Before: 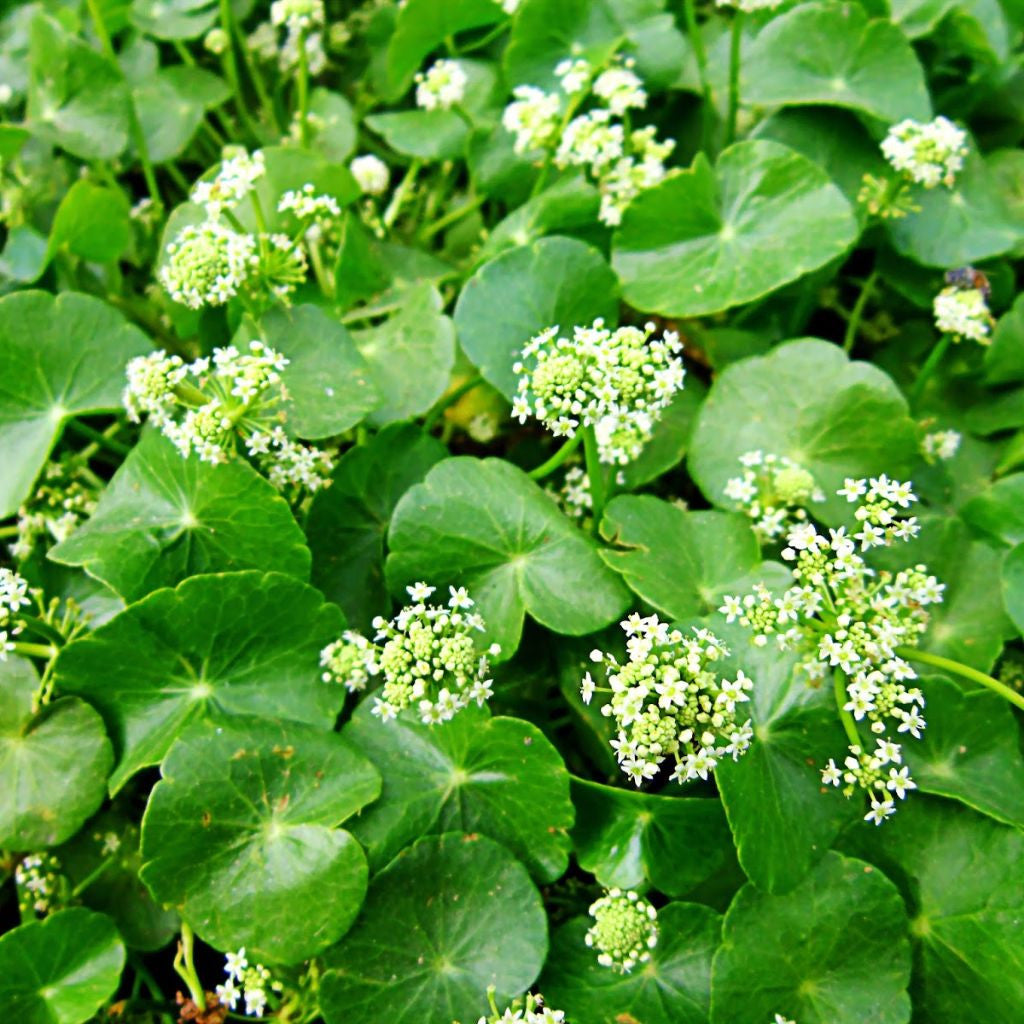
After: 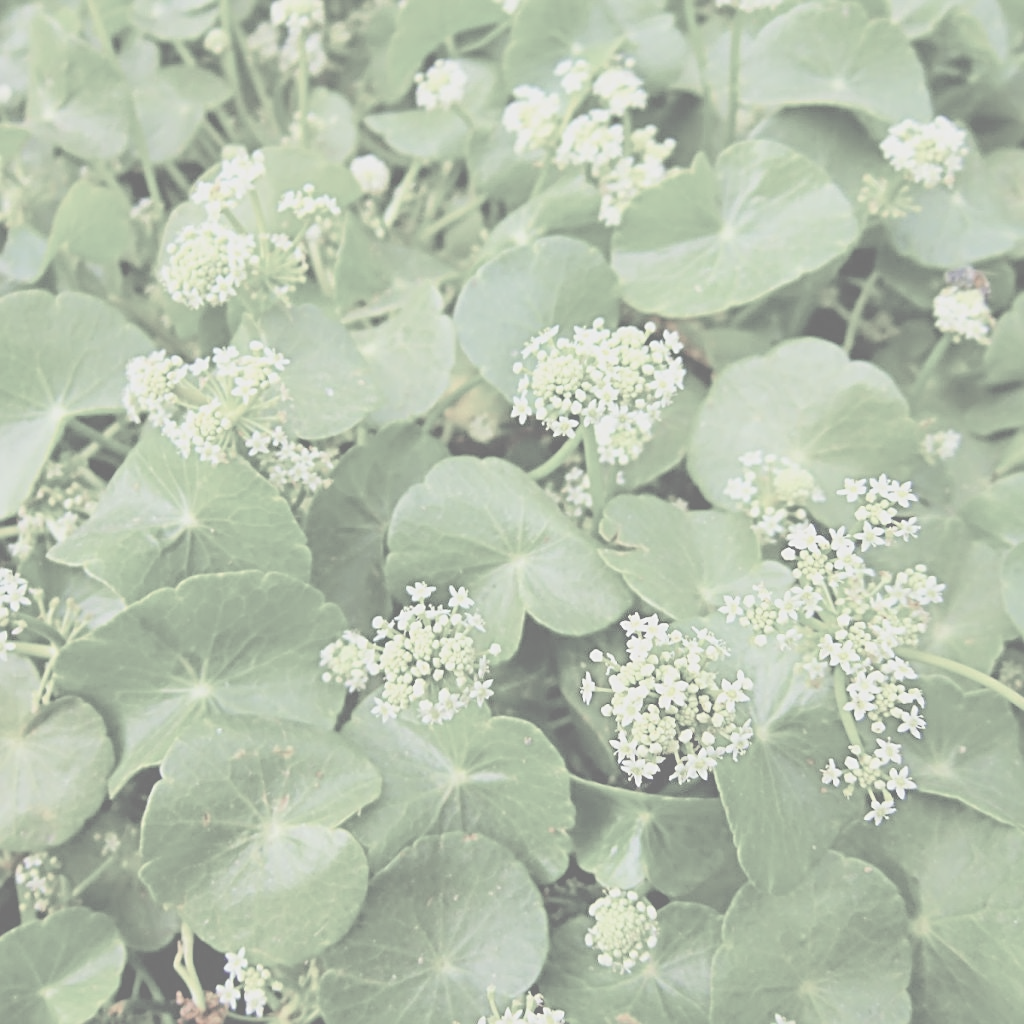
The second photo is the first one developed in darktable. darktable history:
contrast brightness saturation: contrast -0.32, brightness 0.75, saturation -0.78
sharpen: on, module defaults
